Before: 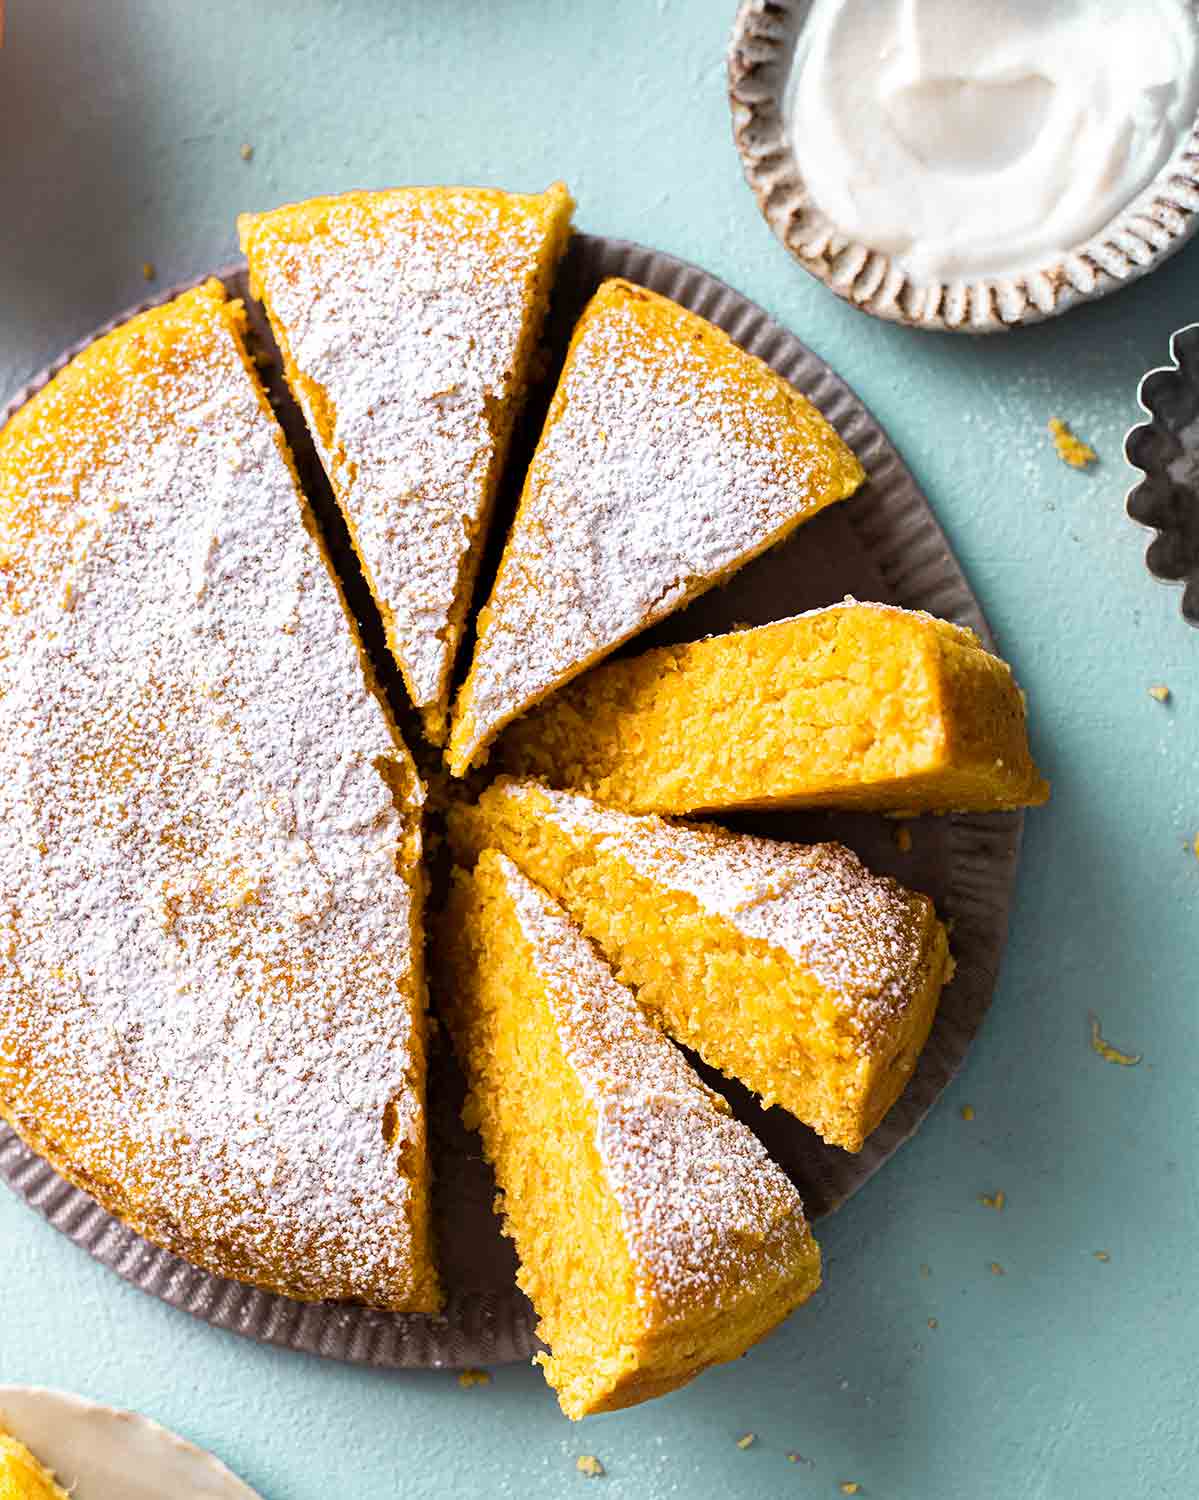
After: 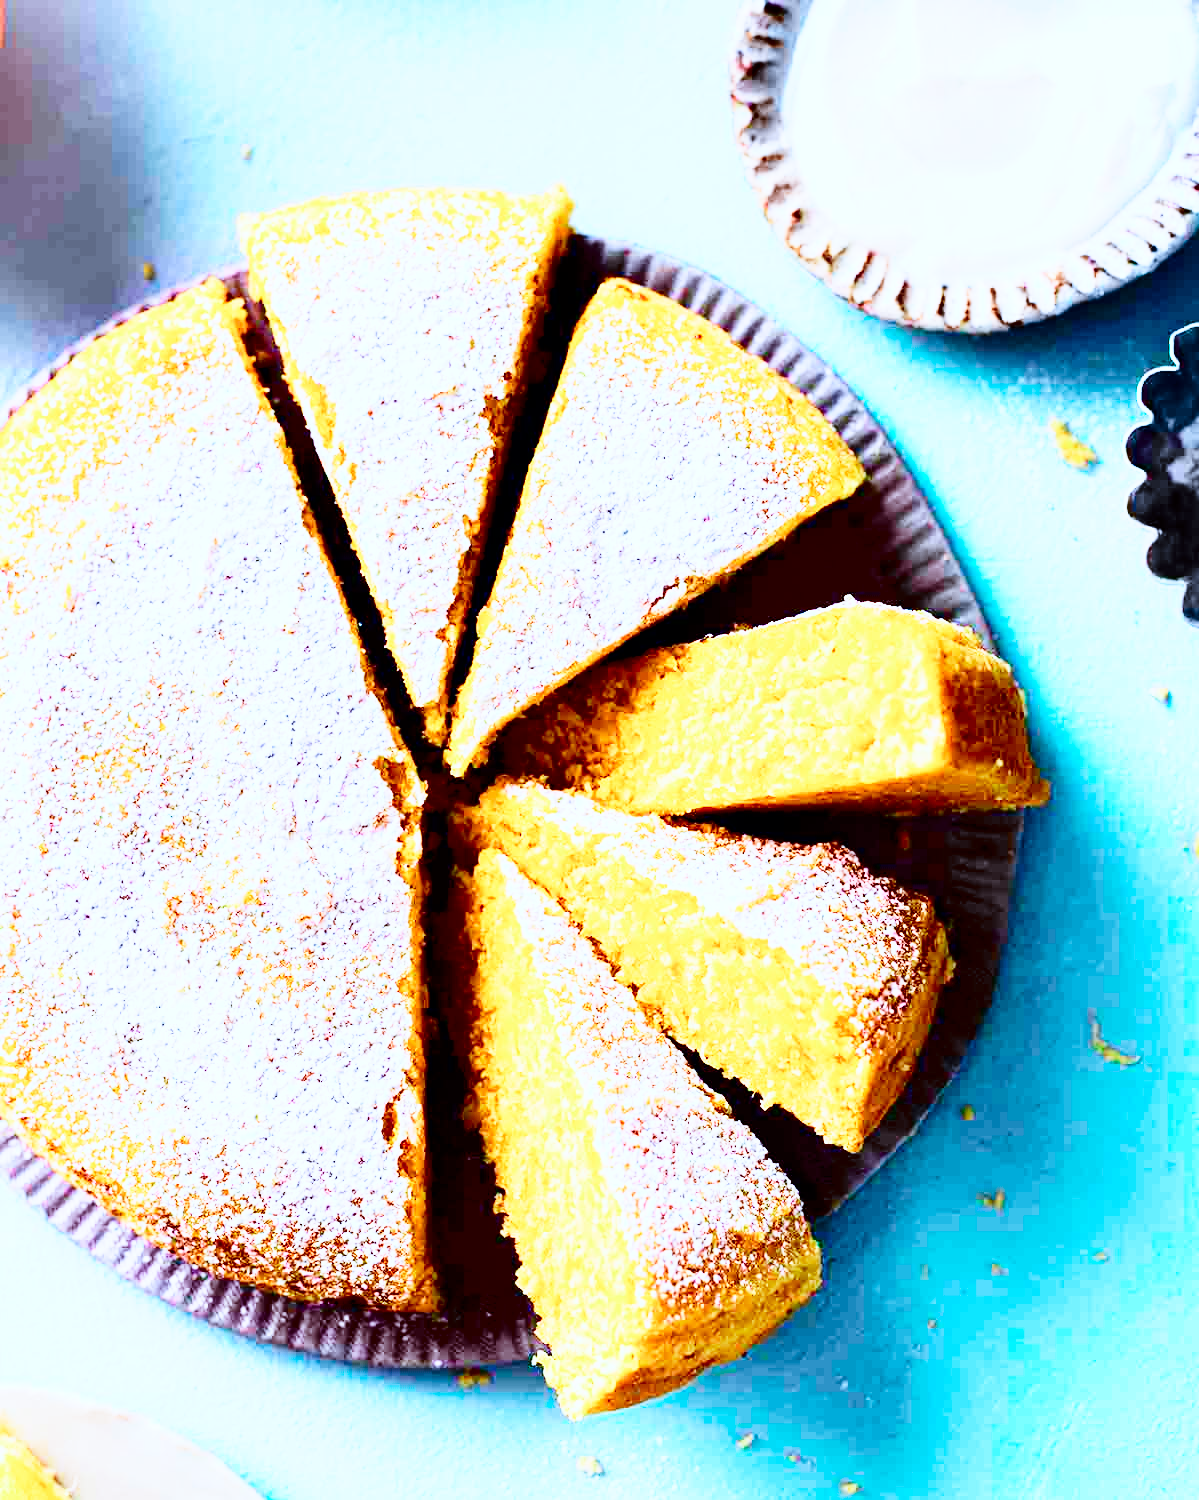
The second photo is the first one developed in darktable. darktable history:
color calibration: illuminant custom, x 0.39, y 0.392, temperature 3856.94 K
tone curve: curves: ch0 [(0, 0) (0.051, 0.027) (0.096, 0.071) (0.219, 0.248) (0.428, 0.52) (0.596, 0.713) (0.727, 0.823) (0.859, 0.924) (1, 1)]; ch1 [(0, 0) (0.1, 0.038) (0.318, 0.221) (0.413, 0.325) (0.443, 0.412) (0.483, 0.474) (0.503, 0.501) (0.516, 0.515) (0.548, 0.575) (0.561, 0.596) (0.594, 0.647) (0.666, 0.701) (1, 1)]; ch2 [(0, 0) (0.453, 0.435) (0.479, 0.476) (0.504, 0.5) (0.52, 0.526) (0.557, 0.585) (0.583, 0.608) (0.824, 0.815) (1, 1)], color space Lab, independent channels, preserve colors none
contrast brightness saturation: contrast 0.13, brightness -0.24, saturation 0.14
base curve: curves: ch0 [(0, 0) (0, 0.001) (0.001, 0.001) (0.004, 0.002) (0.007, 0.004) (0.015, 0.013) (0.033, 0.045) (0.052, 0.096) (0.075, 0.17) (0.099, 0.241) (0.163, 0.42) (0.219, 0.55) (0.259, 0.616) (0.327, 0.722) (0.365, 0.765) (0.522, 0.873) (0.547, 0.881) (0.689, 0.919) (0.826, 0.952) (1, 1)], preserve colors none
